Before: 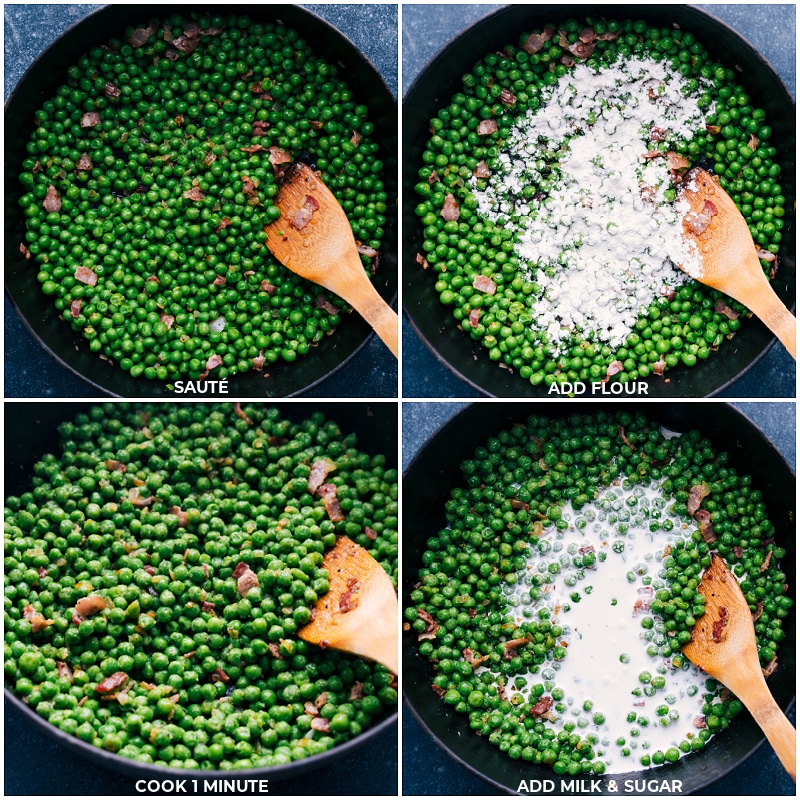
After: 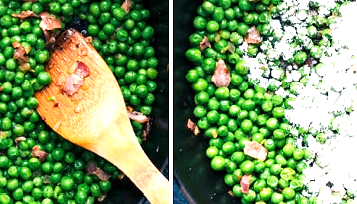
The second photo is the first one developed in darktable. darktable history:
exposure: exposure 1 EV, compensate highlight preservation false
crop: left 28.733%, top 16.828%, right 26.625%, bottom 57.661%
